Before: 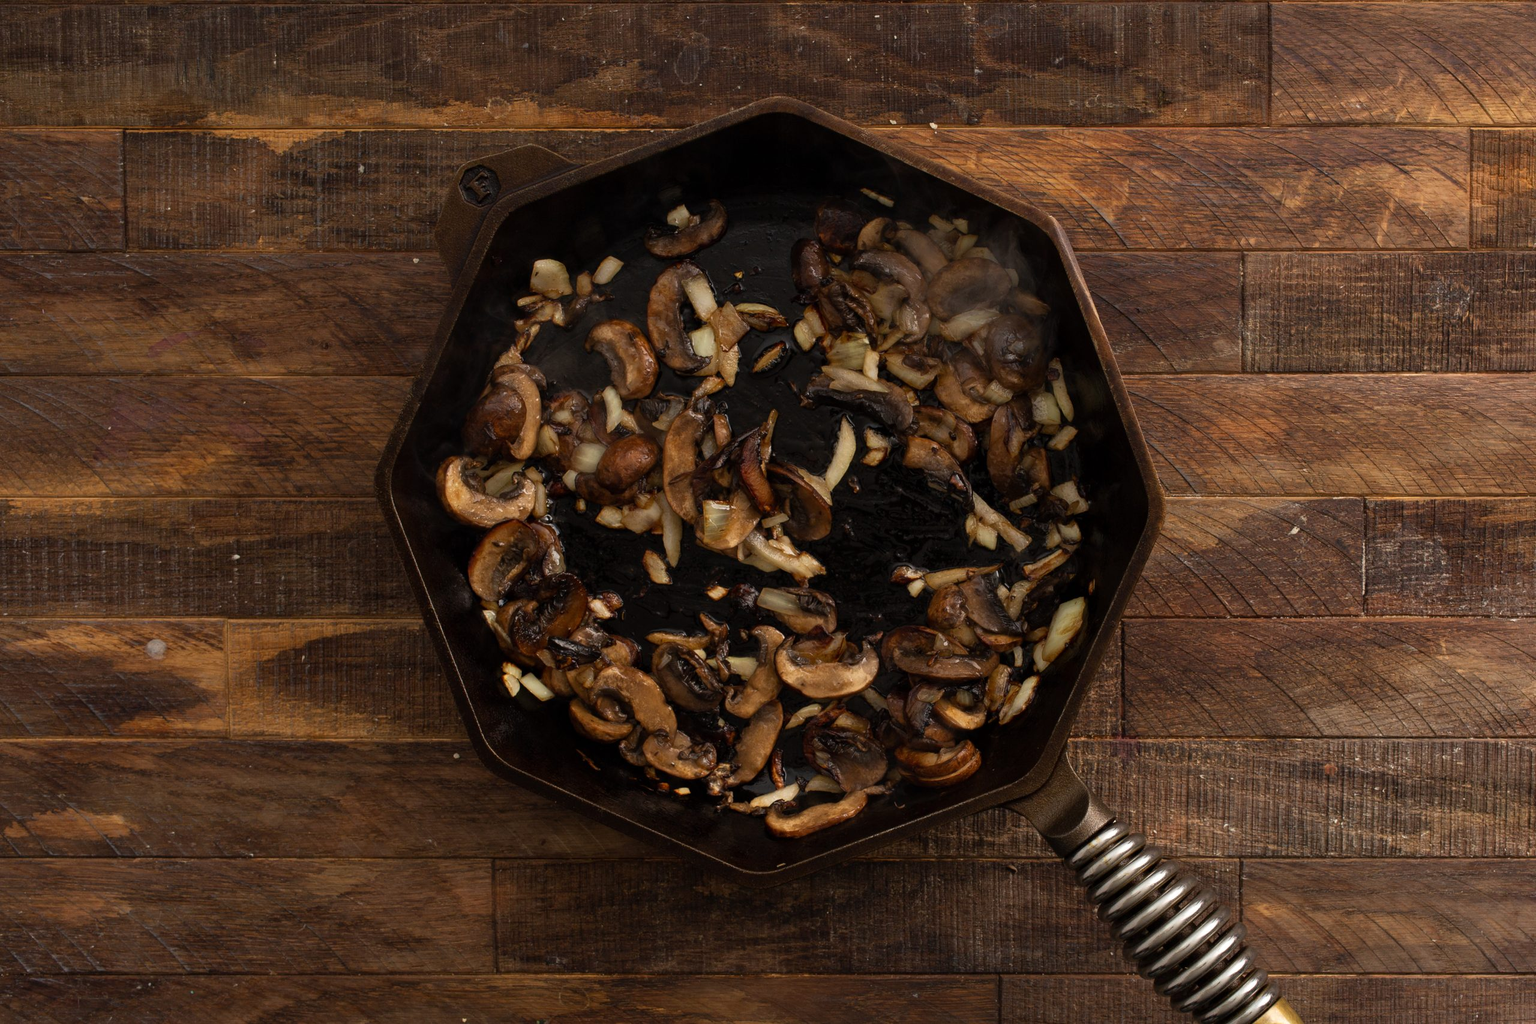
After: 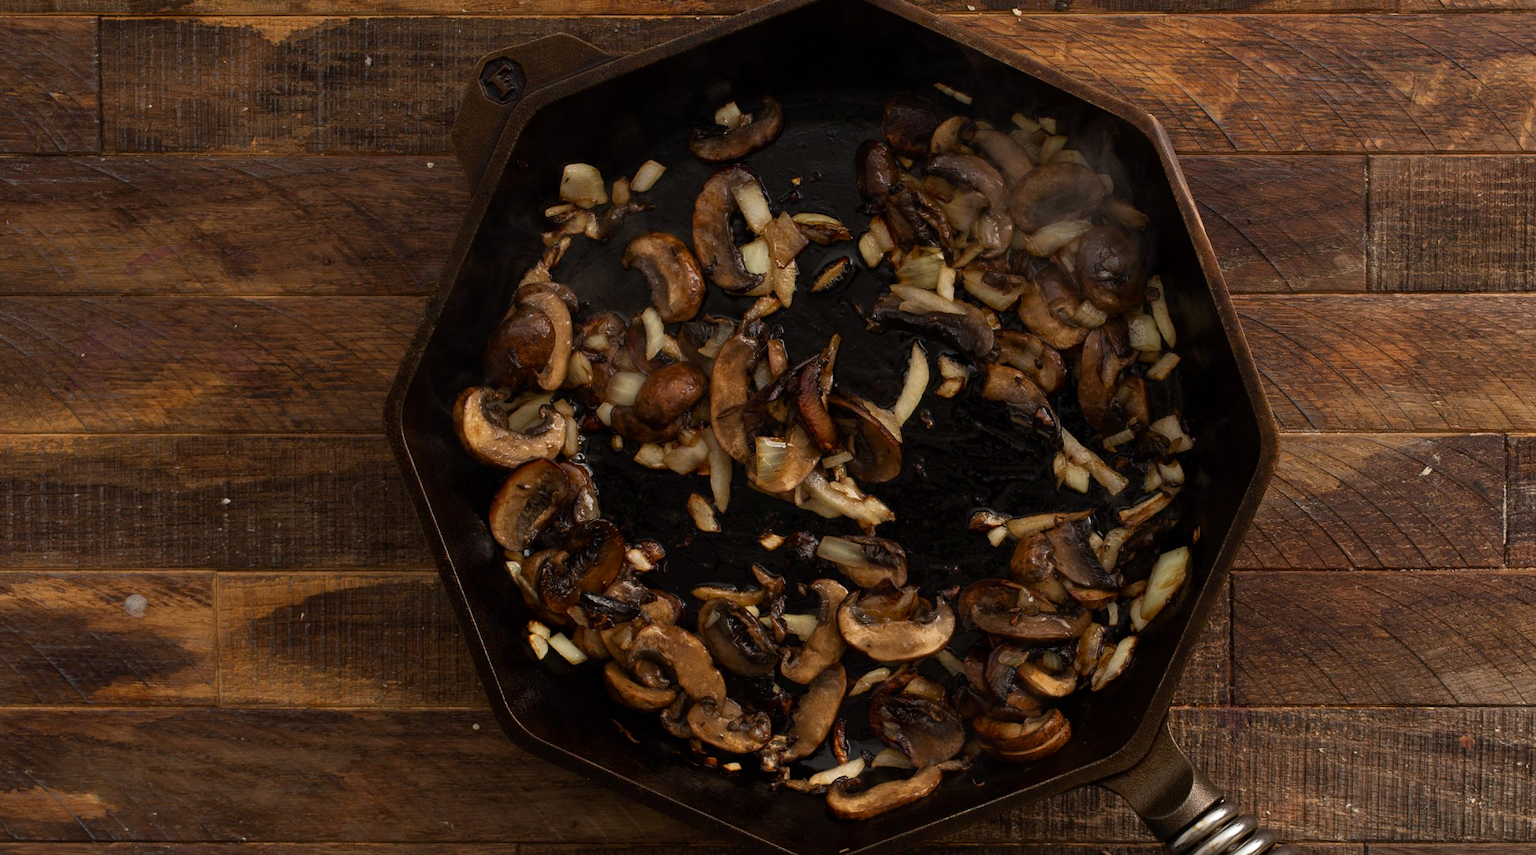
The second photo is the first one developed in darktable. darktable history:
crop and rotate: left 2.387%, top 11.252%, right 9.371%, bottom 15.031%
contrast brightness saturation: contrast 0.033, brightness -0.031
